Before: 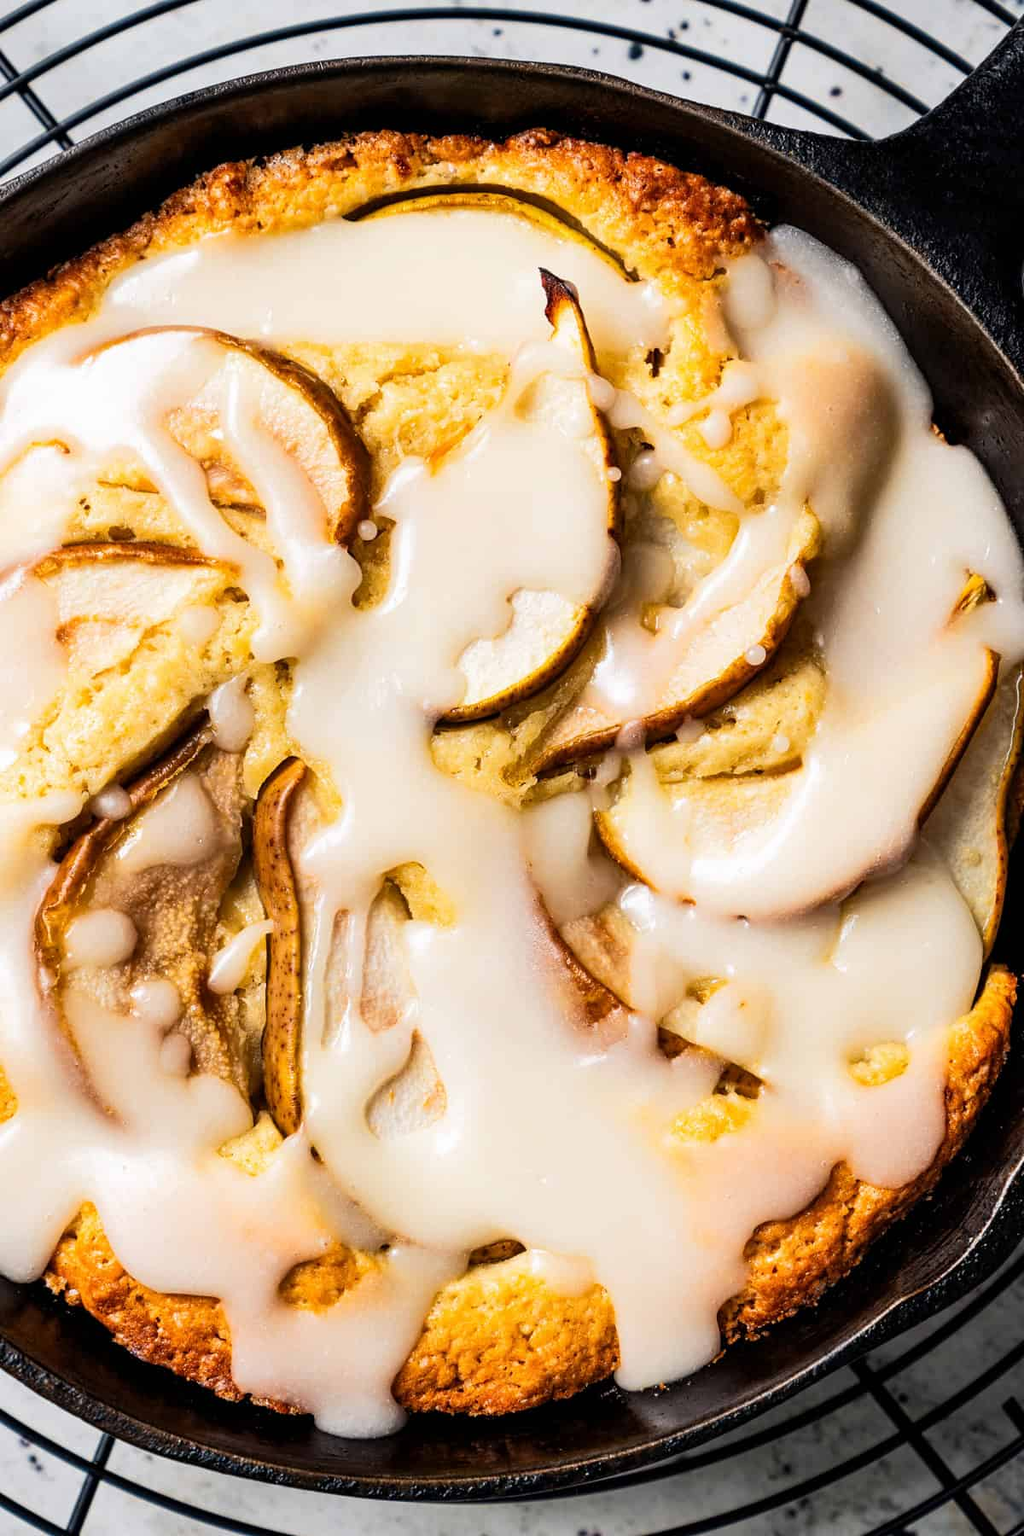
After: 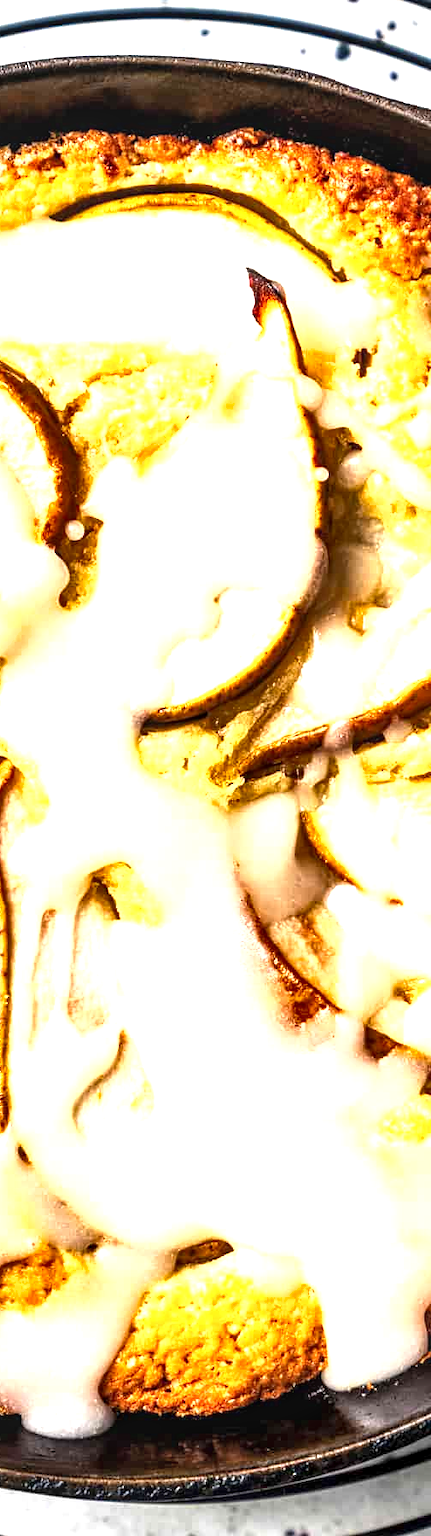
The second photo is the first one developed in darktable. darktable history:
local contrast: detail 142%
shadows and highlights: shadows 36.78, highlights -28, soften with gaussian
exposure: black level correction 0, exposure 1.169 EV, compensate highlight preservation false
crop: left 28.592%, right 29.18%
